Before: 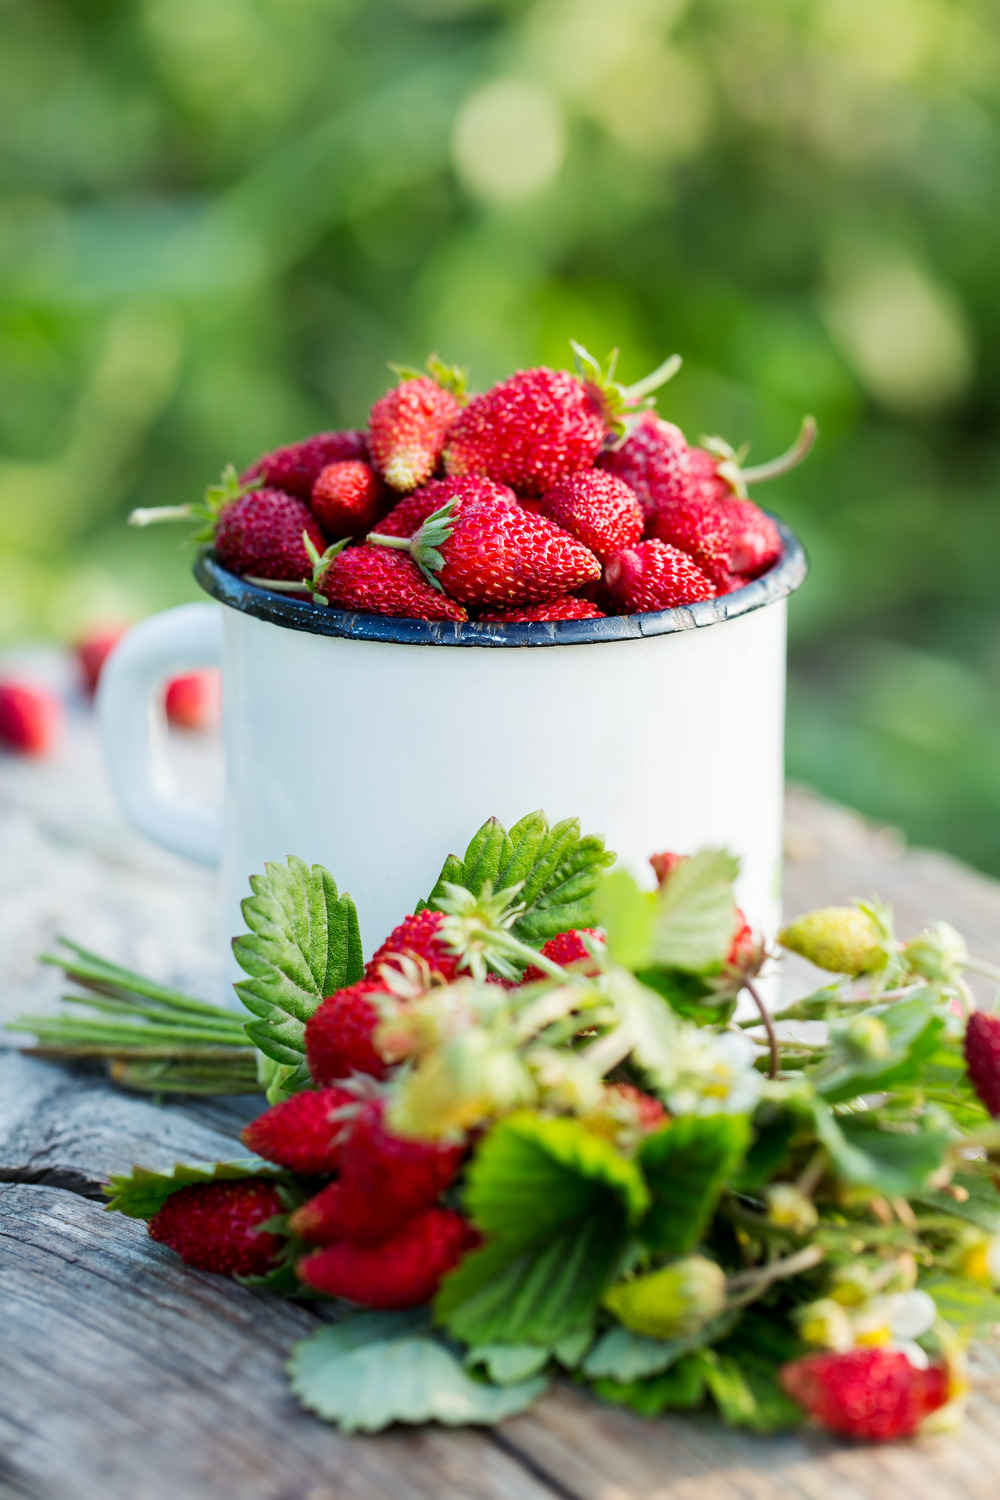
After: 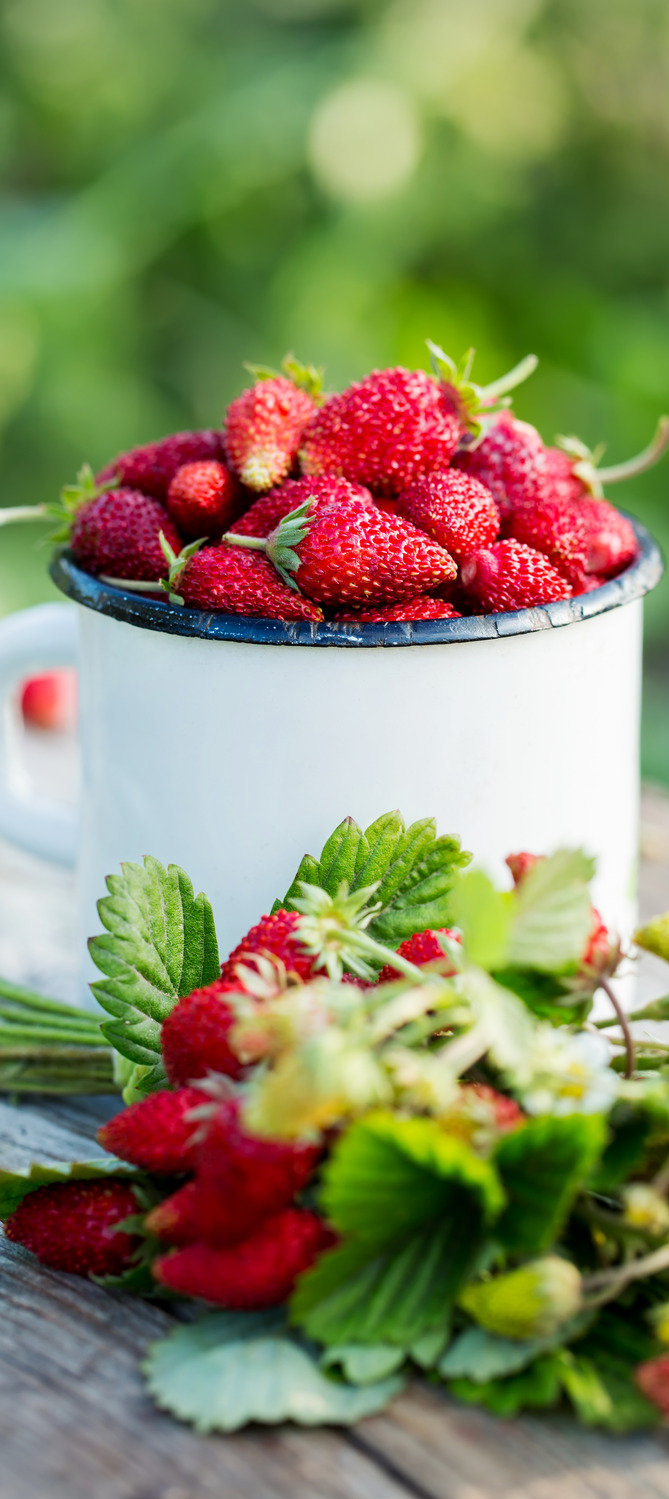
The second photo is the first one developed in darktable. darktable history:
vignetting: fall-off start 91.43%, brightness -0.618, saturation -0.67
color zones: curves: ch0 [(0, 0.5) (0.143, 0.5) (0.286, 0.5) (0.429, 0.5) (0.571, 0.5) (0.714, 0.476) (0.857, 0.5) (1, 0.5)]; ch2 [(0, 0.5) (0.143, 0.5) (0.286, 0.5) (0.429, 0.5) (0.571, 0.5) (0.714, 0.487) (0.857, 0.5) (1, 0.5)], mix 32.92%
crop and rotate: left 14.432%, right 18.594%
